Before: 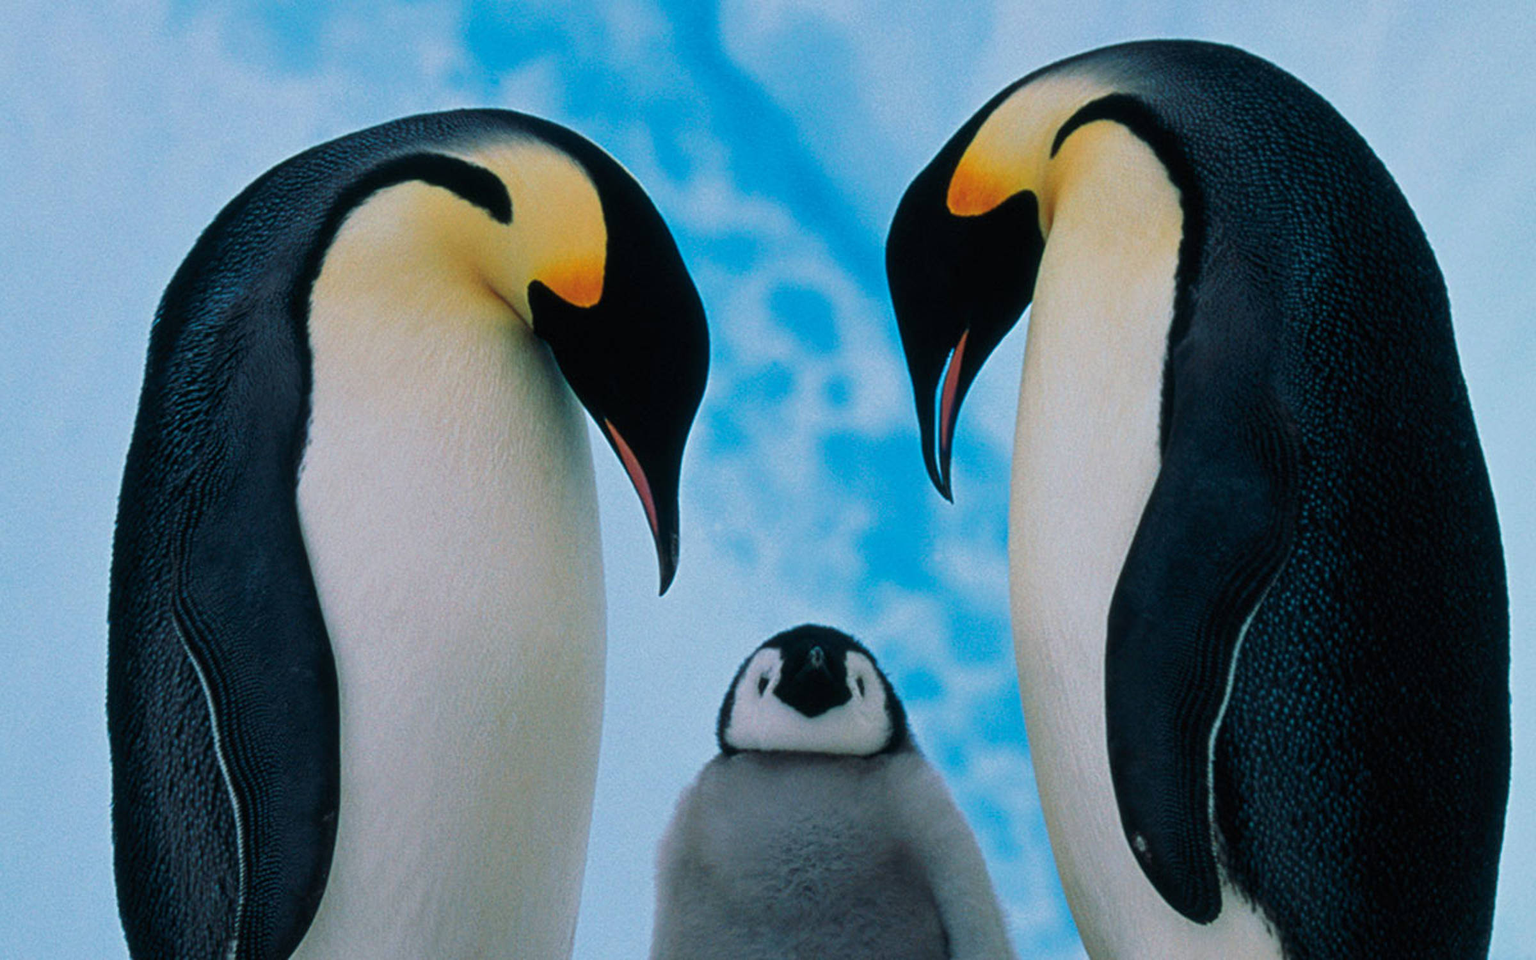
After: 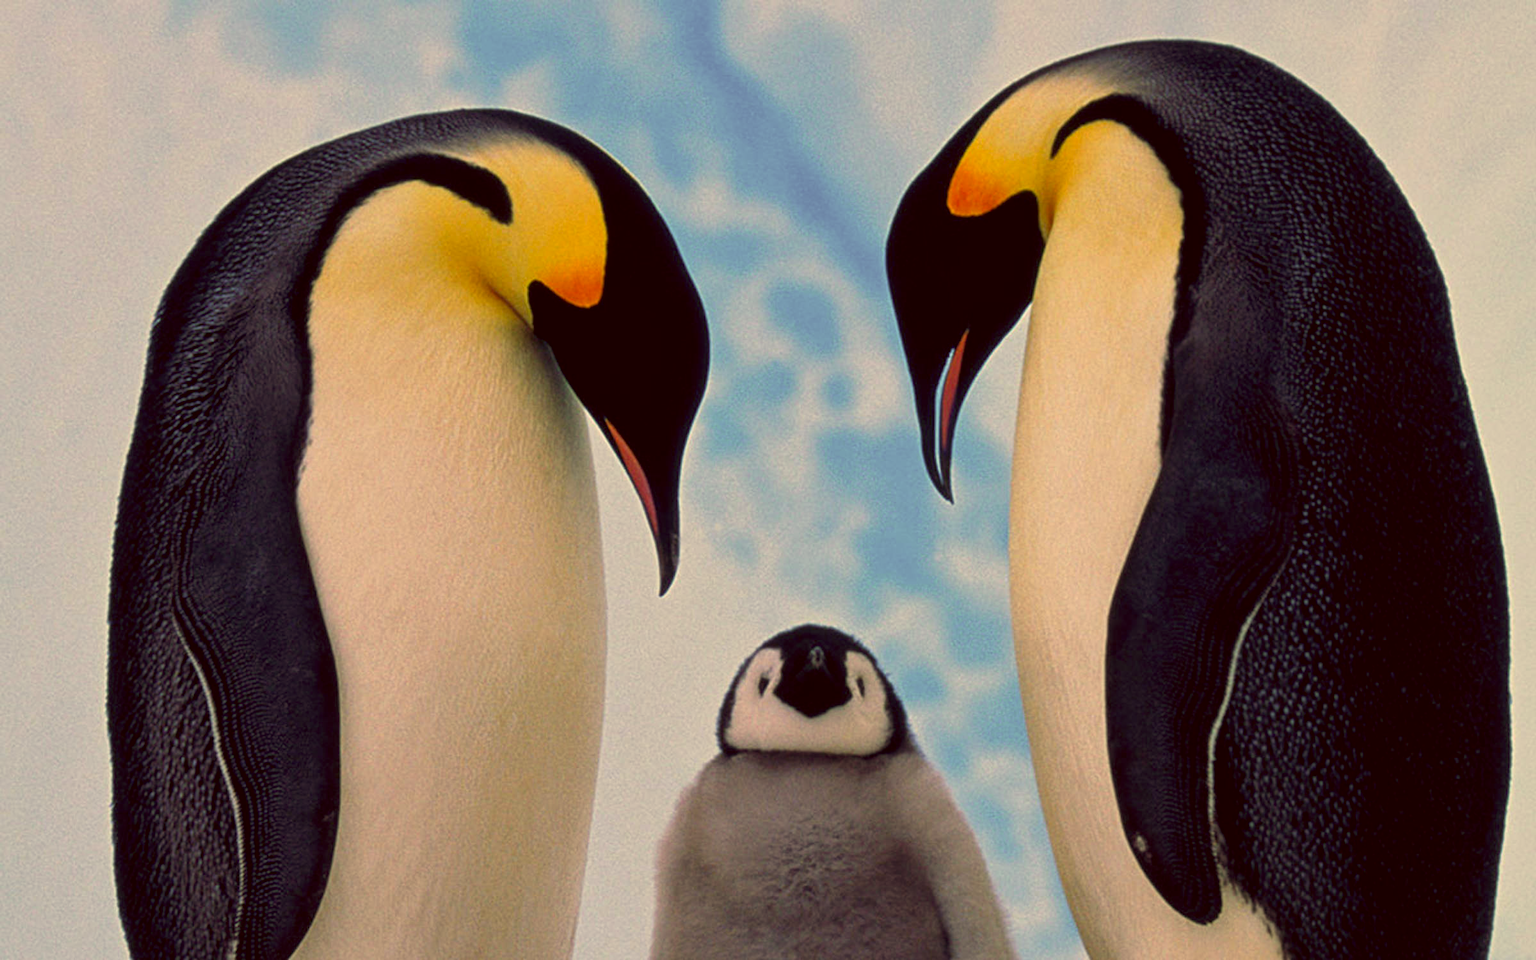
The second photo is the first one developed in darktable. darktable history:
local contrast: mode bilateral grid, contrast 20, coarseness 50, detail 120%, midtone range 0.2
exposure: black level correction 0.002, exposure 0.15 EV, compensate highlight preservation false
color correction: highlights a* 10.12, highlights b* 39.04, shadows a* 14.62, shadows b* 3.37
